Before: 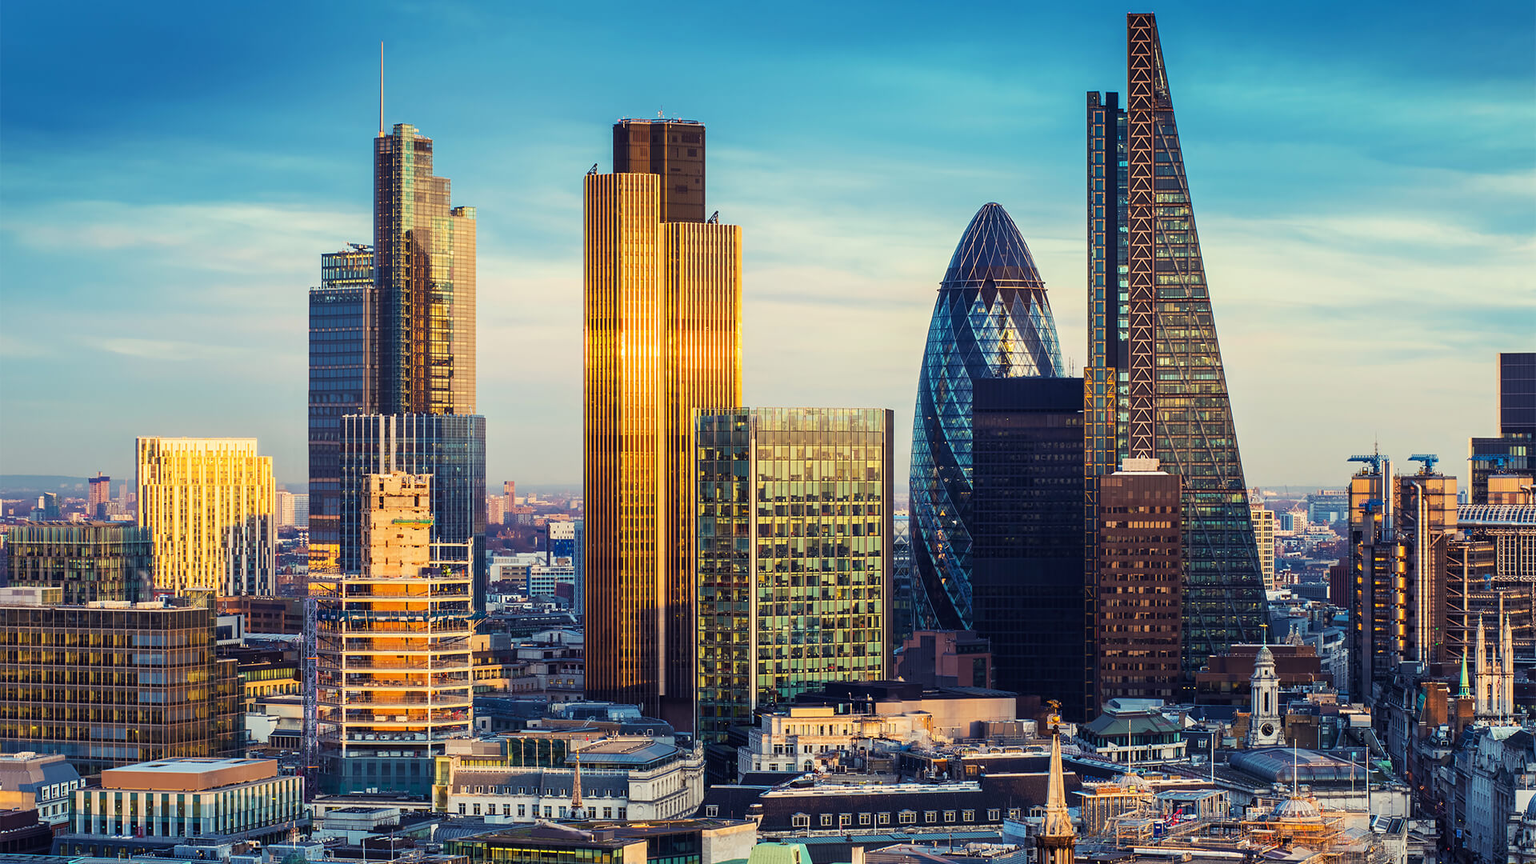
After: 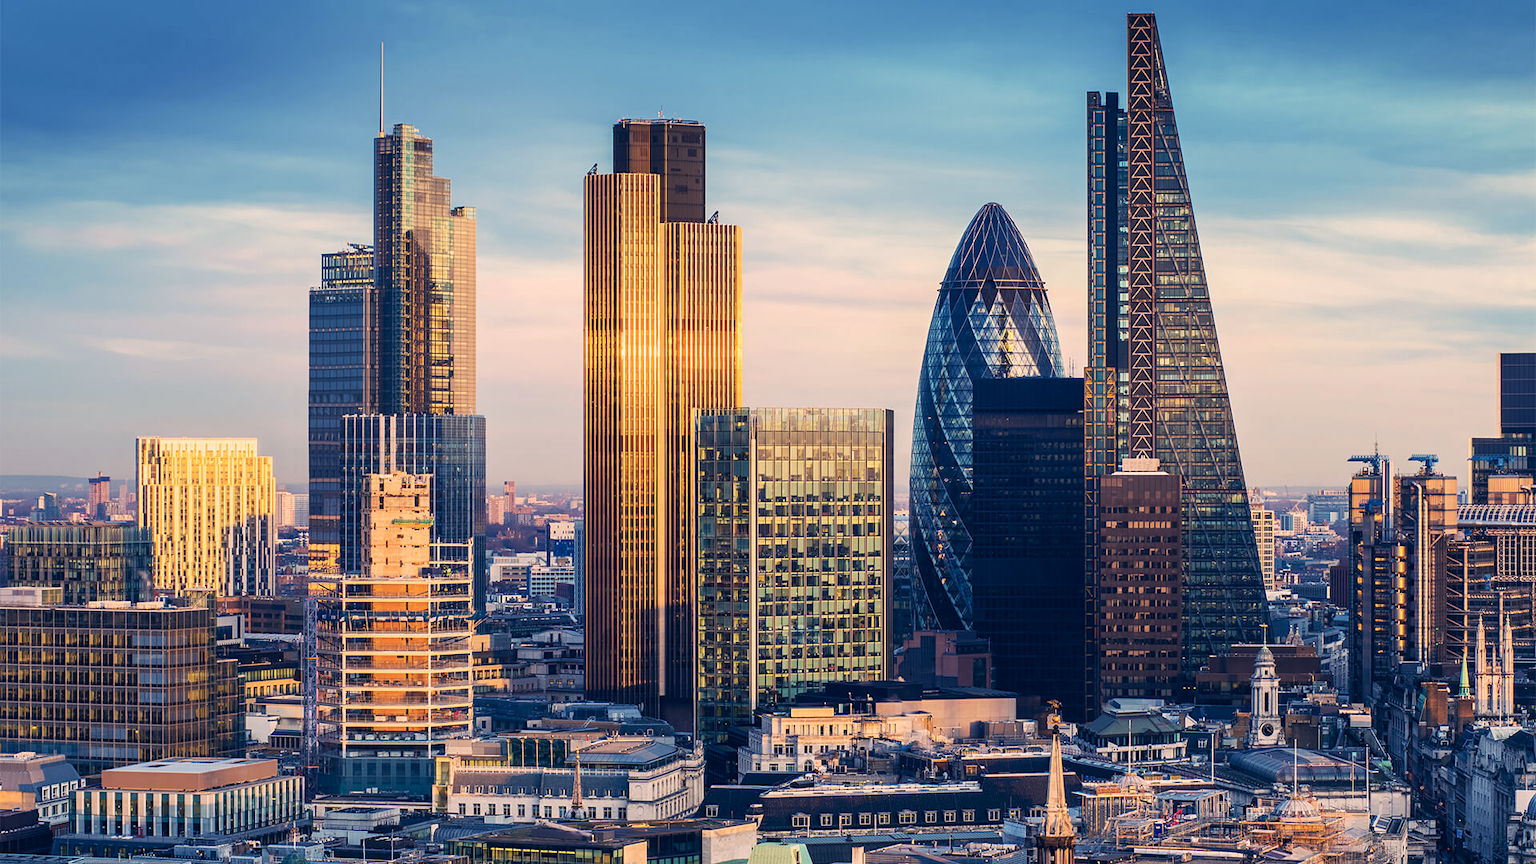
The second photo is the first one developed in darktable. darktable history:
color correction: highlights a* 14.17, highlights b* 5.76, shadows a* -5.06, shadows b* -16.02, saturation 0.83
